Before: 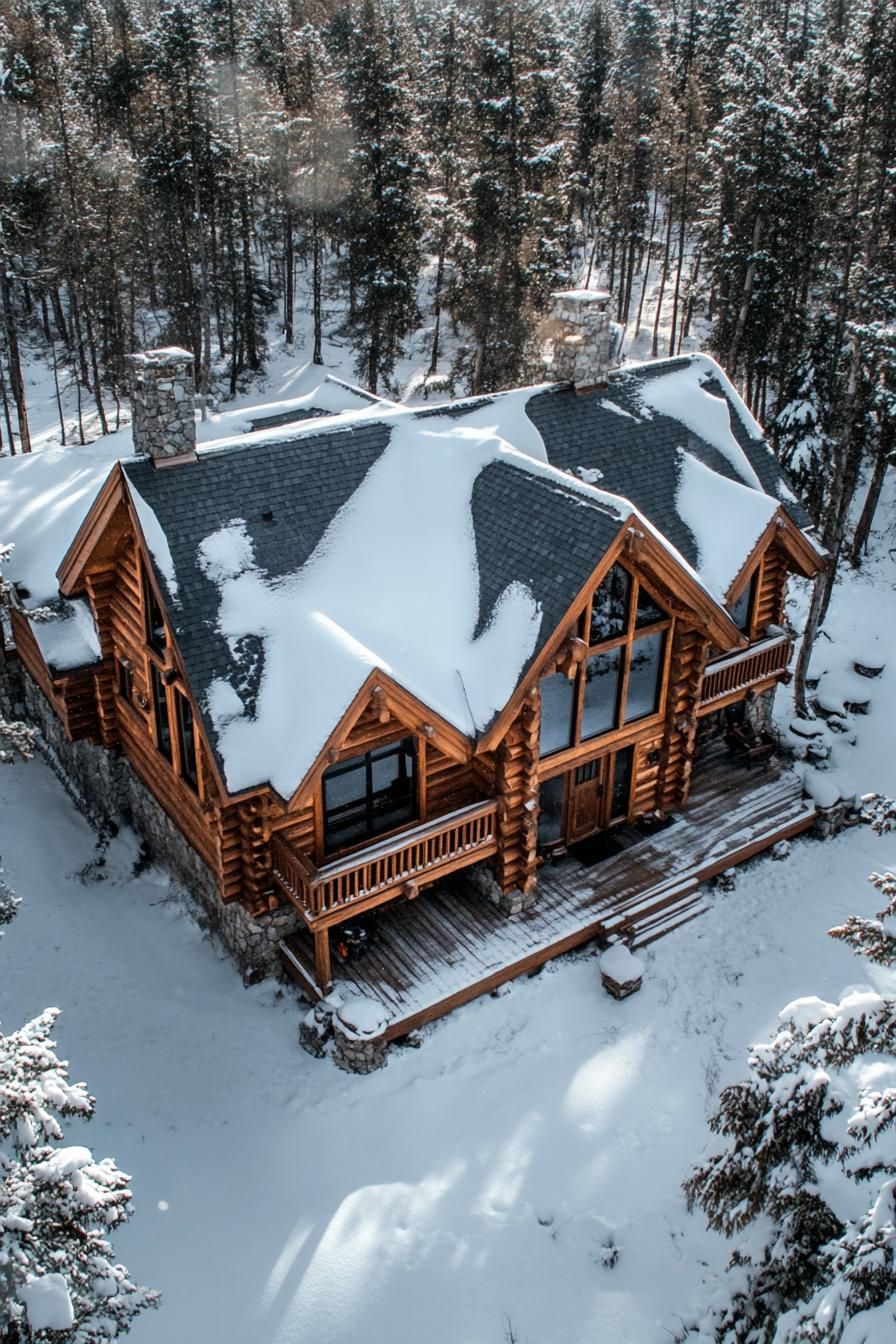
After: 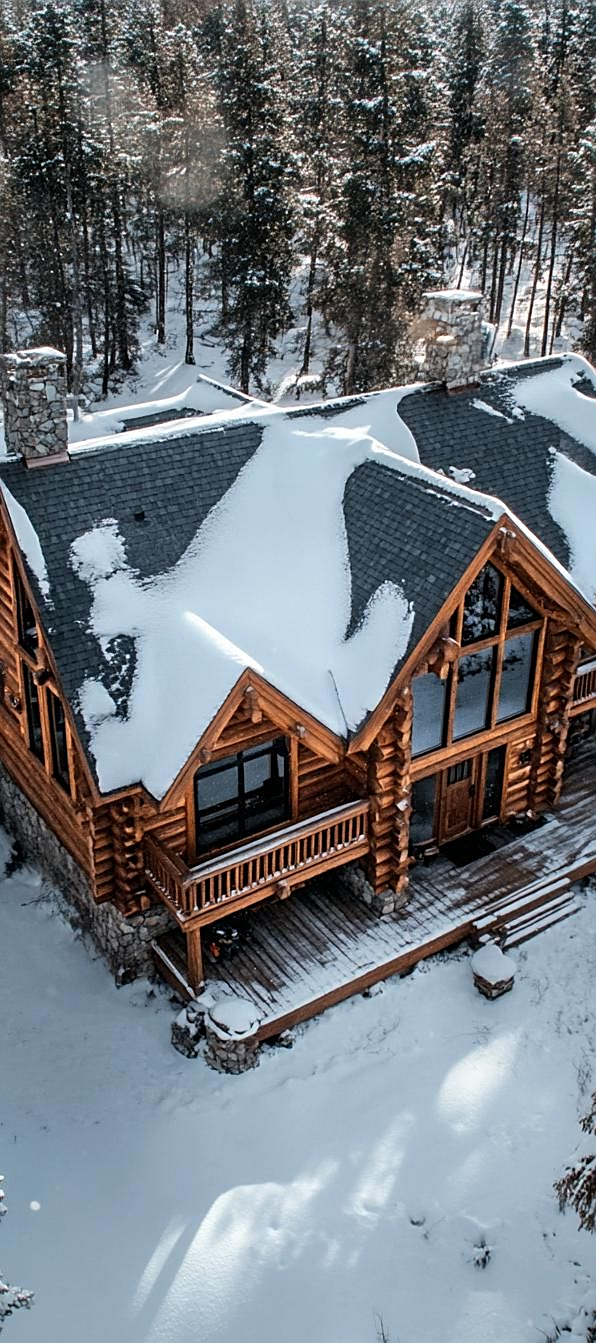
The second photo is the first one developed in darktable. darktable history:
crop and rotate: left 14.3%, right 19.114%
sharpen: on, module defaults
